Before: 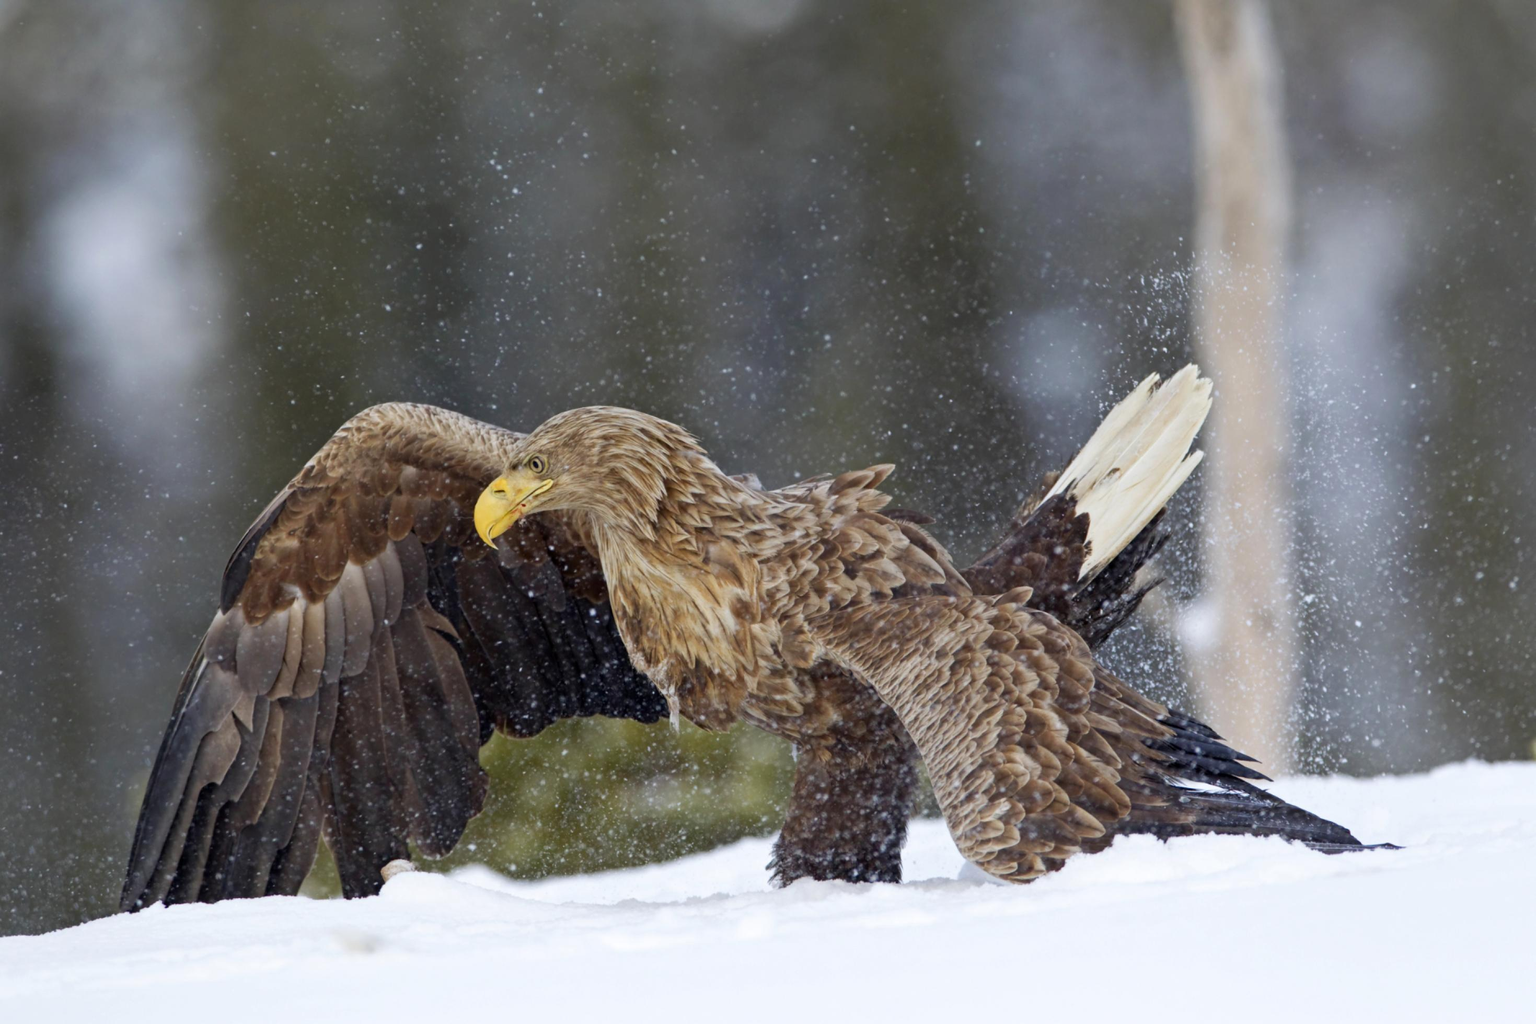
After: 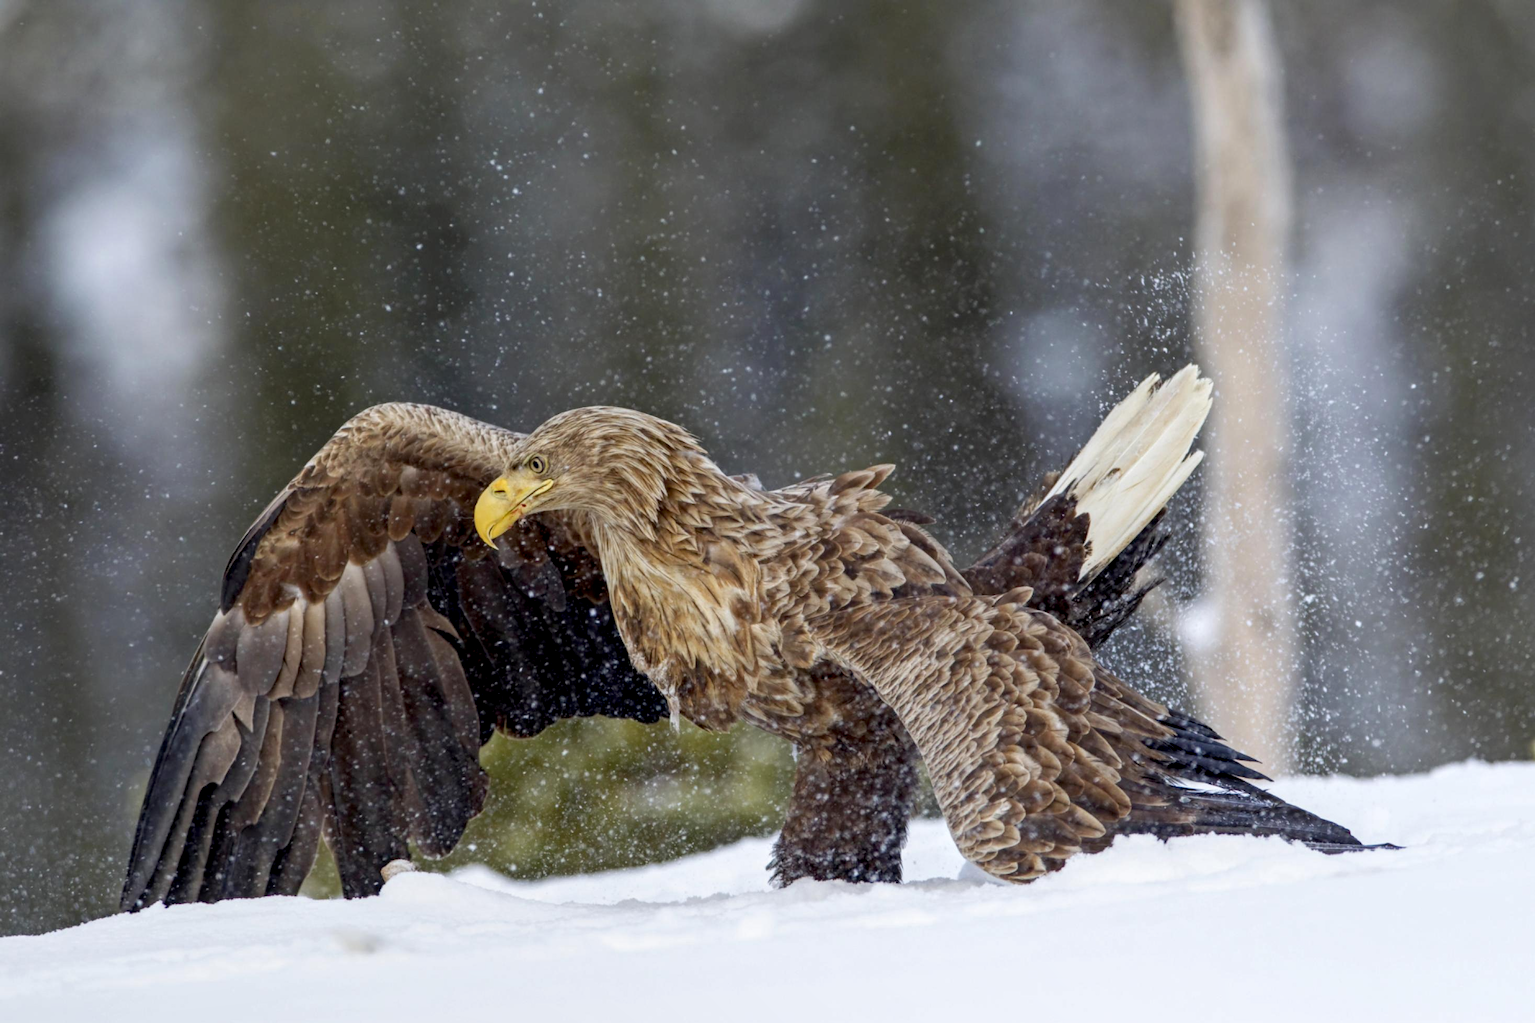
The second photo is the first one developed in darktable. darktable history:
exposure: black level correction 0.007, compensate highlight preservation false
local contrast: on, module defaults
